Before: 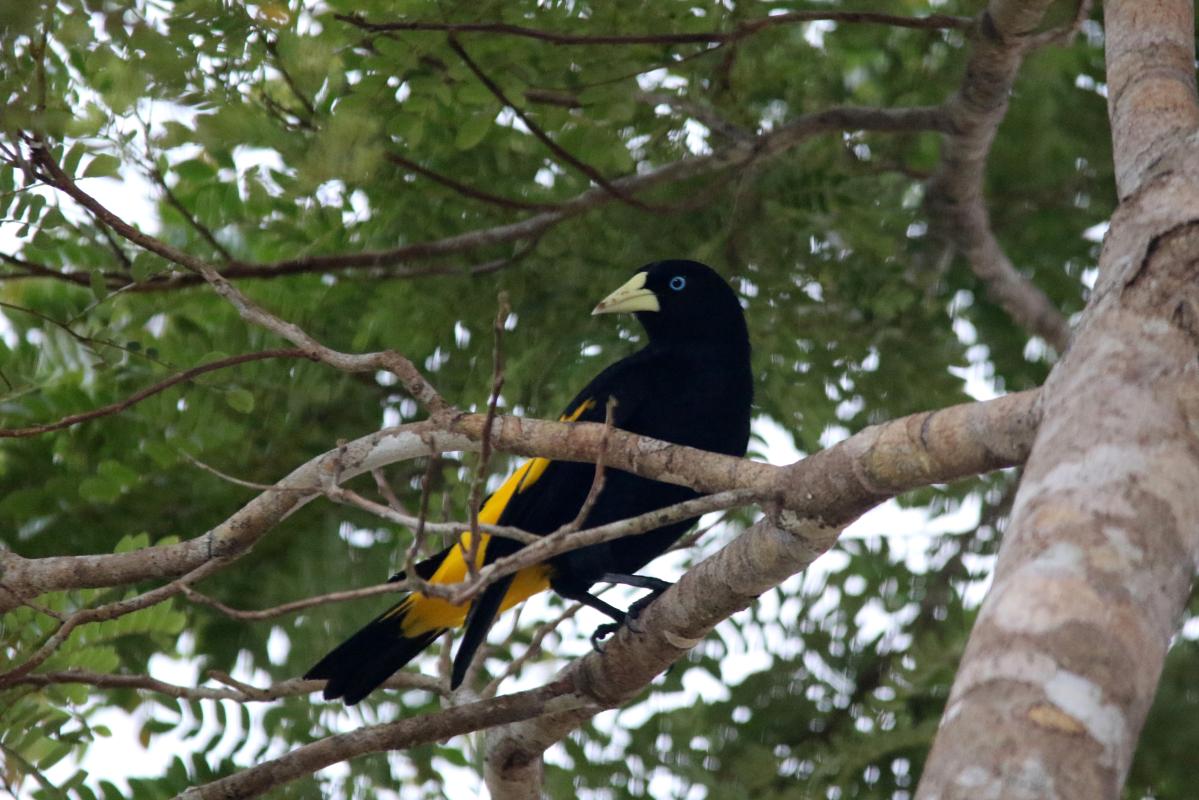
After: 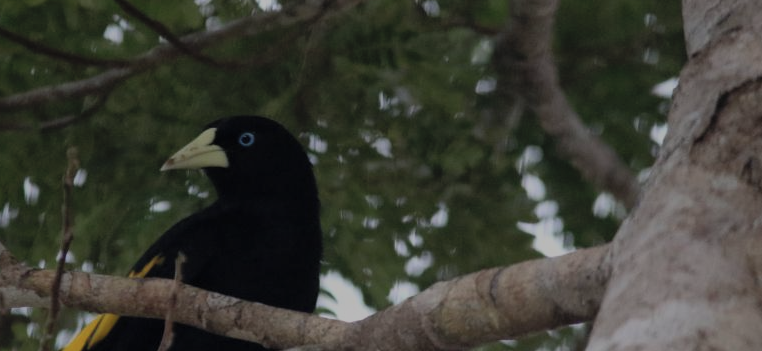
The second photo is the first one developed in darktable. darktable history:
crop: left 36.018%, top 18.108%, right 0.362%, bottom 37.949%
contrast brightness saturation: contrast 0.142, brightness 0.228
tone equalizer: -8 EV -1.97 EV, -7 EV -1.98 EV, -6 EV -1.99 EV, -5 EV -1.99 EV, -4 EV -1.97 EV, -3 EV -1.99 EV, -2 EV -1.98 EV, -1 EV -1.63 EV, +0 EV -2 EV, mask exposure compensation -0.507 EV
